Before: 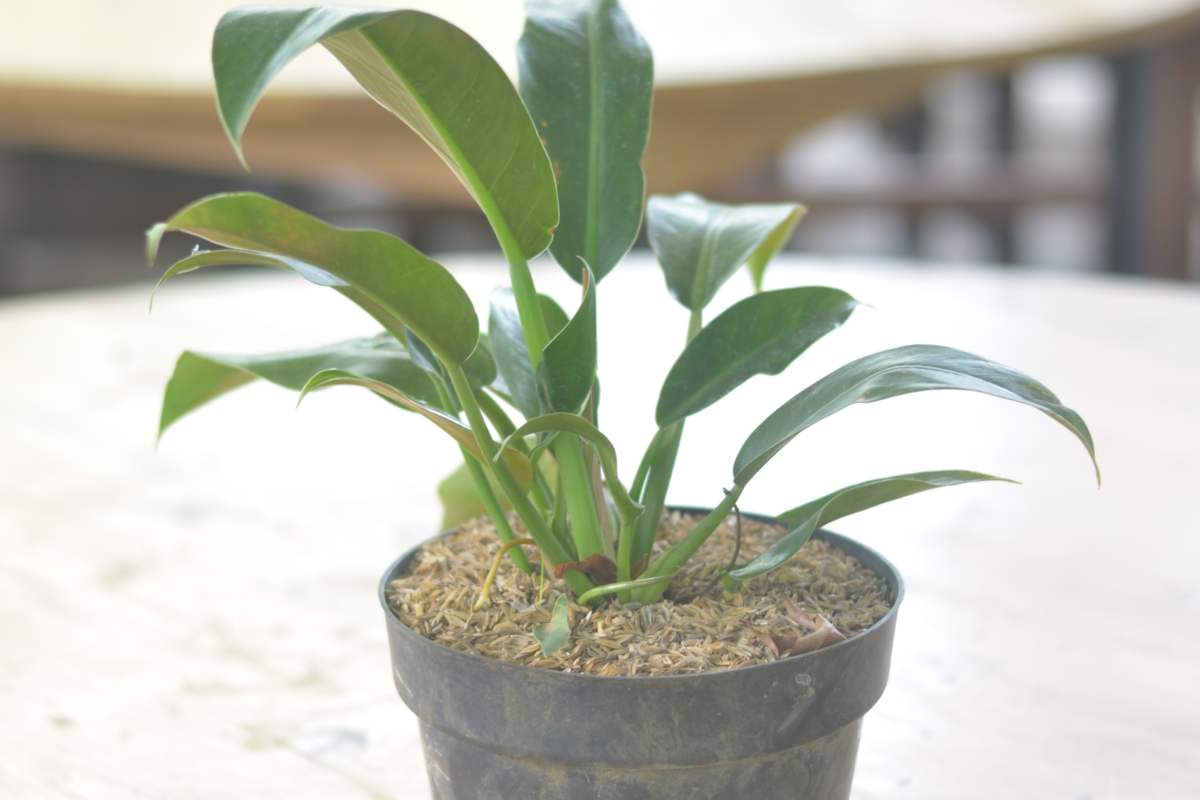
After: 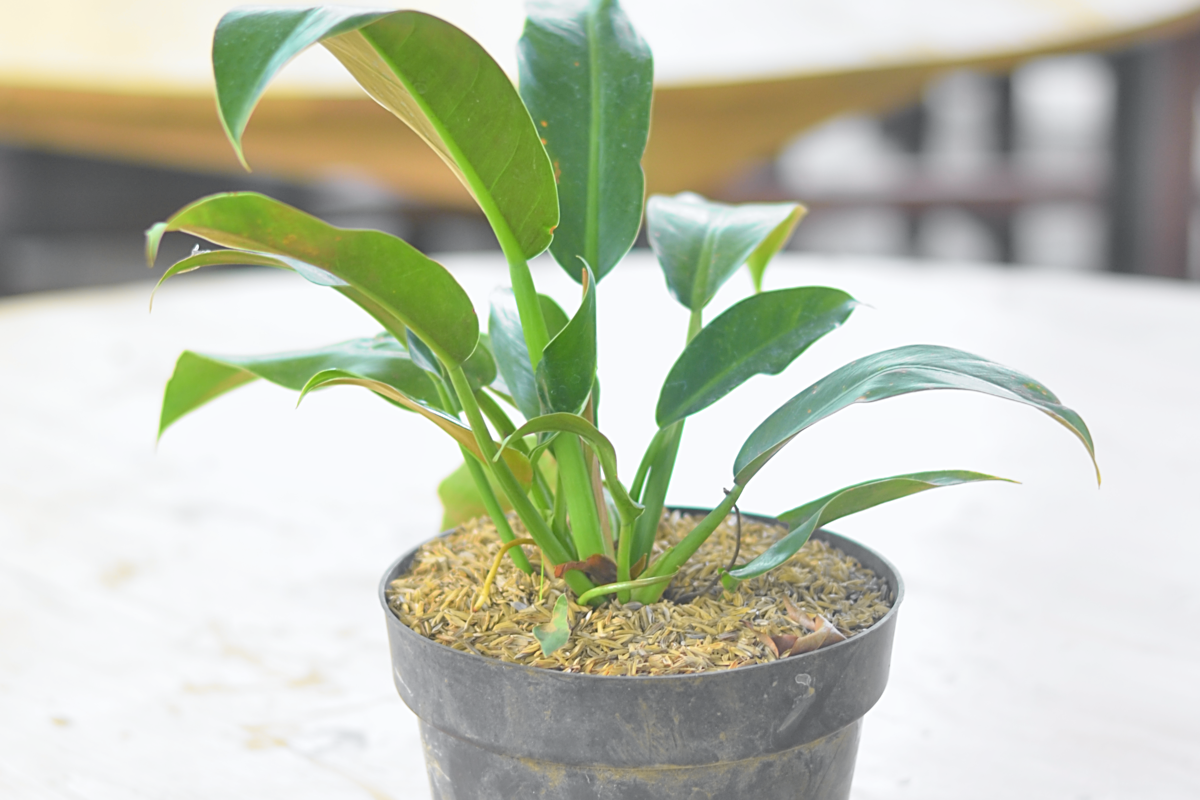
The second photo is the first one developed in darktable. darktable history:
tone curve: curves: ch0 [(0, 0) (0.071, 0.047) (0.266, 0.26) (0.491, 0.552) (0.753, 0.818) (1, 0.983)]; ch1 [(0, 0) (0.346, 0.307) (0.408, 0.369) (0.463, 0.443) (0.482, 0.493) (0.502, 0.5) (0.517, 0.518) (0.55, 0.573) (0.597, 0.641) (0.651, 0.709) (1, 1)]; ch2 [(0, 0) (0.346, 0.34) (0.434, 0.46) (0.485, 0.494) (0.5, 0.494) (0.517, 0.506) (0.535, 0.545) (0.583, 0.634) (0.625, 0.686) (1, 1)], color space Lab, independent channels, preserve colors none
sharpen: on, module defaults
local contrast: mode bilateral grid, contrast 11, coarseness 25, detail 111%, midtone range 0.2
